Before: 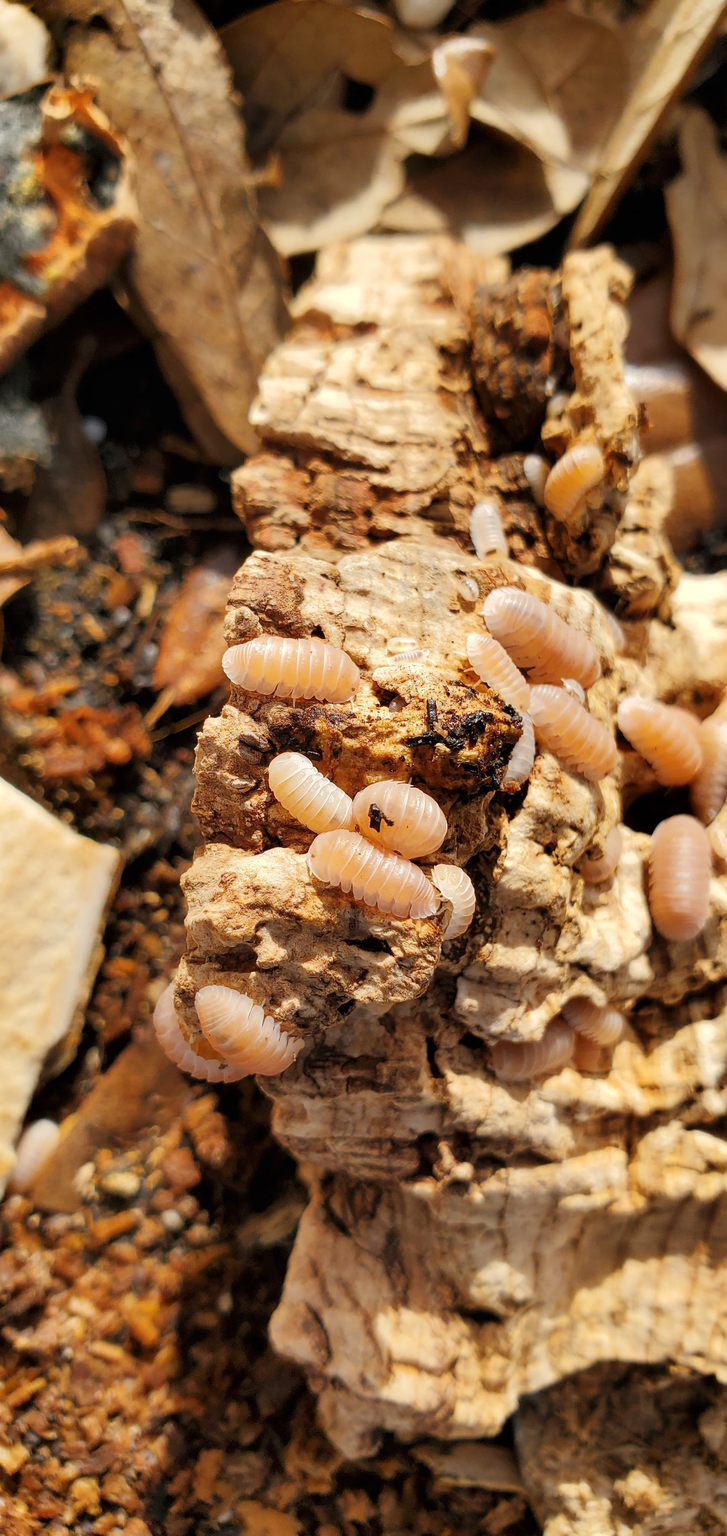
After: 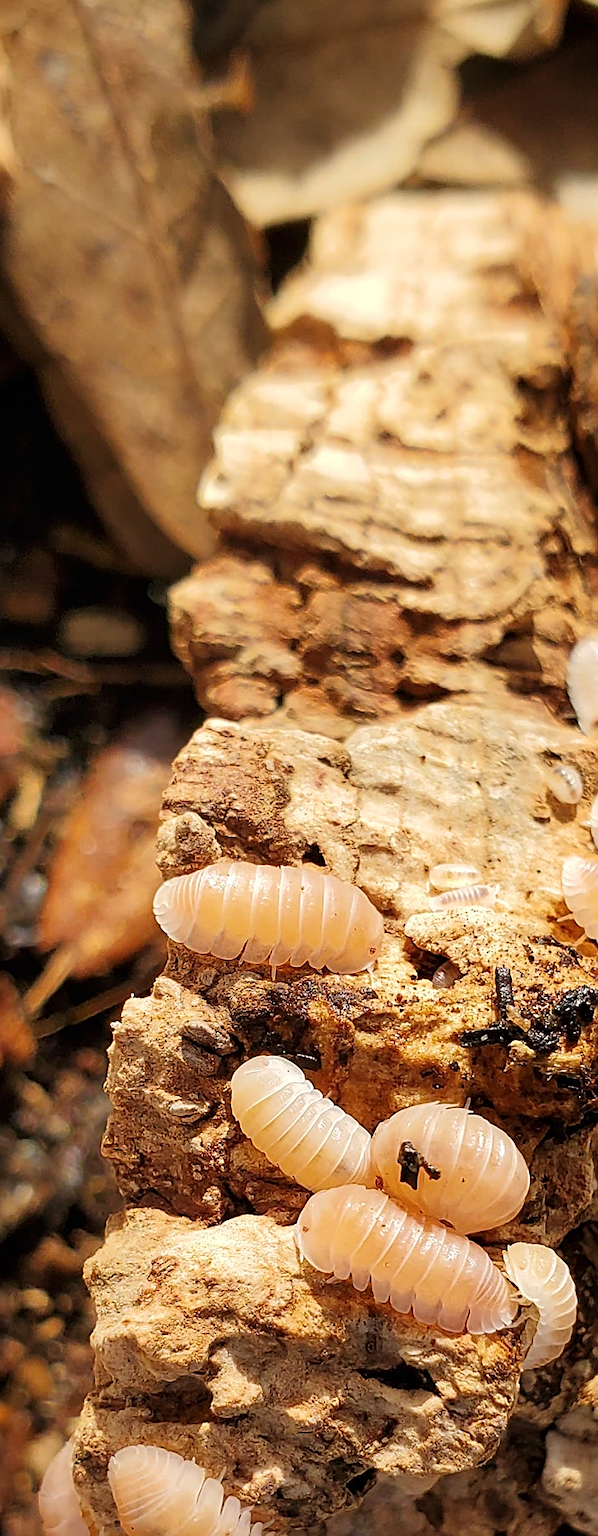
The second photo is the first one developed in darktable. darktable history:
crop: left 17.936%, top 7.883%, right 32.761%, bottom 32.279%
velvia: on, module defaults
sharpen: on, module defaults
